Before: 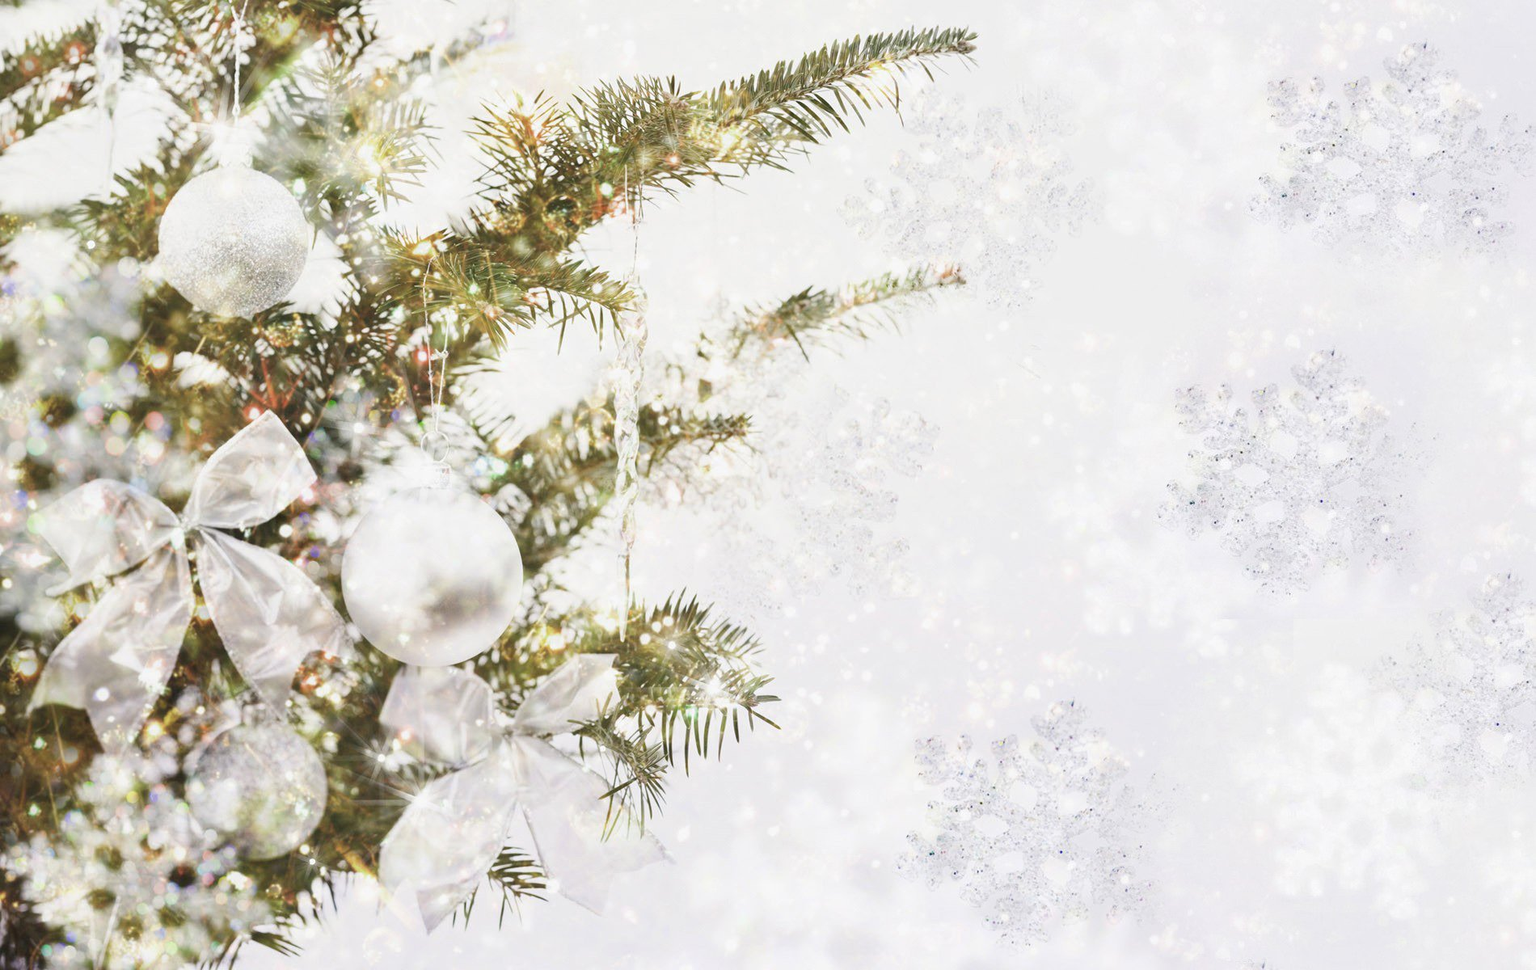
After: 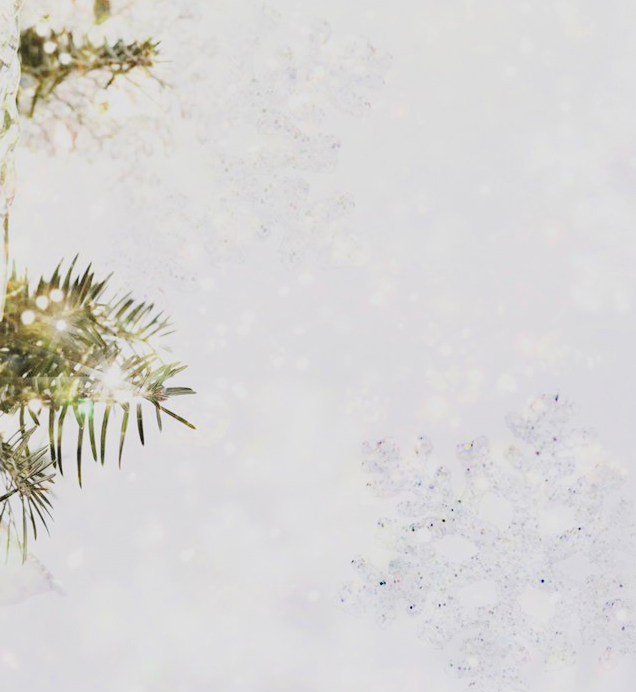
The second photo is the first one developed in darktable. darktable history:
haze removal: compatibility mode true, adaptive false
filmic rgb: black relative exposure -5.06 EV, white relative exposure 3.99 EV, hardness 2.9, contrast 1.296, highlights saturation mix -31.35%, color science v6 (2022)
crop: left 40.559%, top 39.419%, right 25.921%, bottom 2.856%
